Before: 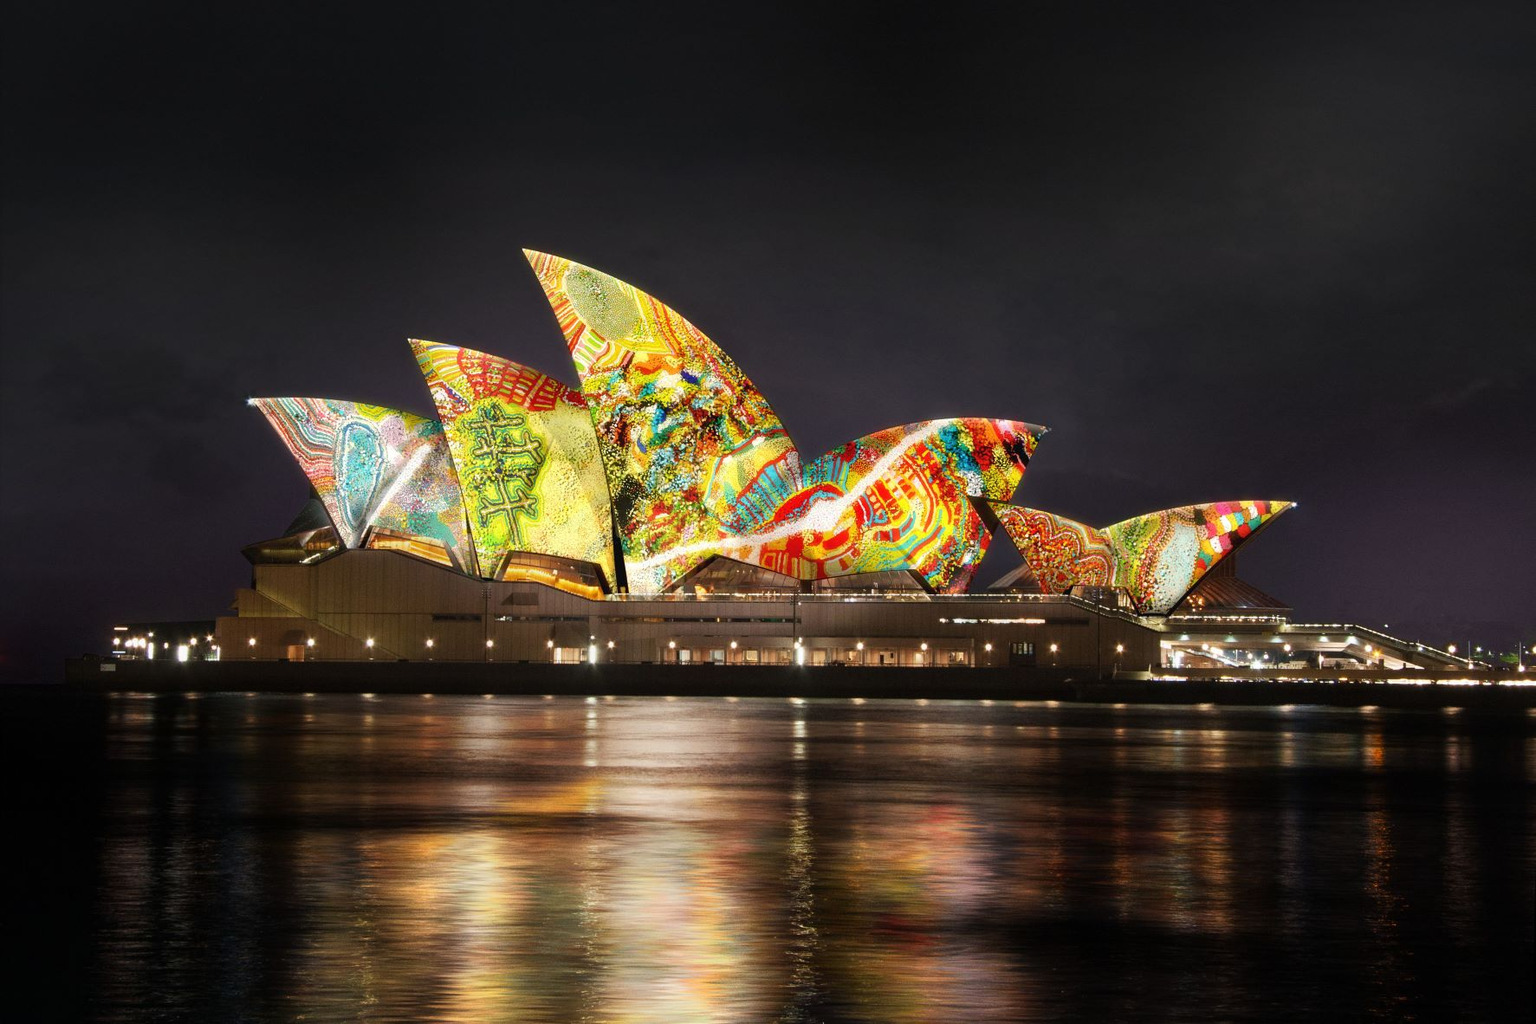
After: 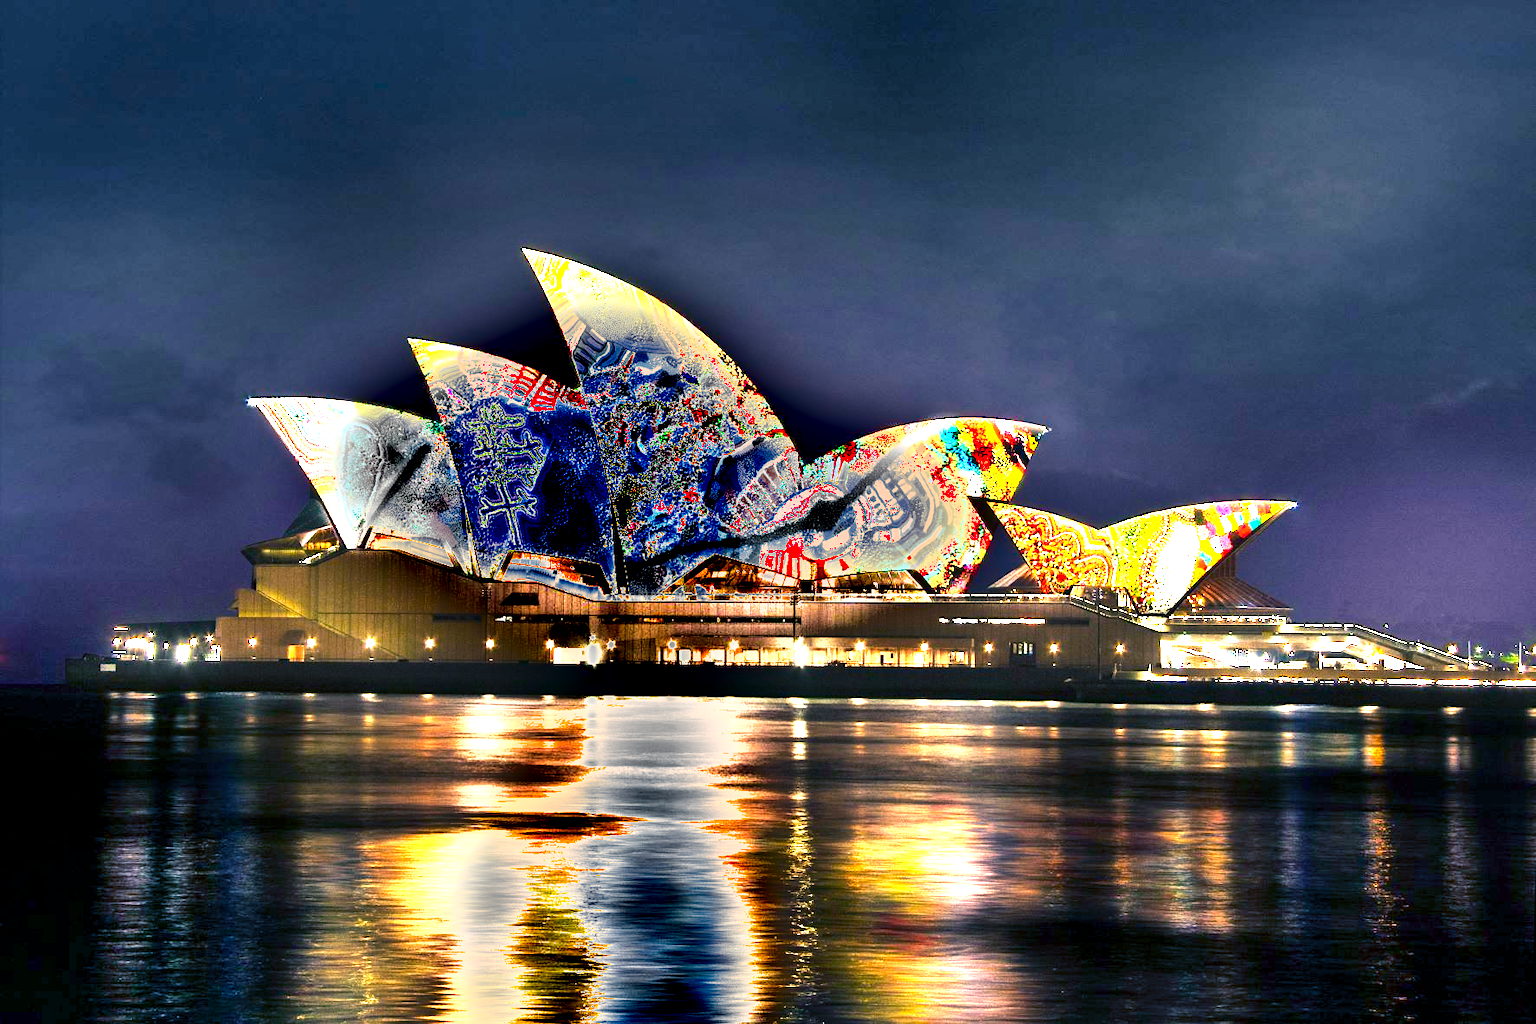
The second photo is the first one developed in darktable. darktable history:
color balance rgb: shadows lift › luminance -40.996%, shadows lift › chroma 13.911%, shadows lift › hue 257.03°, perceptual saturation grading › global saturation 0.311%, perceptual brilliance grading › global brilliance 30.618%, global vibrance 26.037%, contrast 5.978%
shadows and highlights: soften with gaussian
exposure: black level correction 0.001, exposure 1.732 EV, compensate exposure bias true, compensate highlight preservation false
